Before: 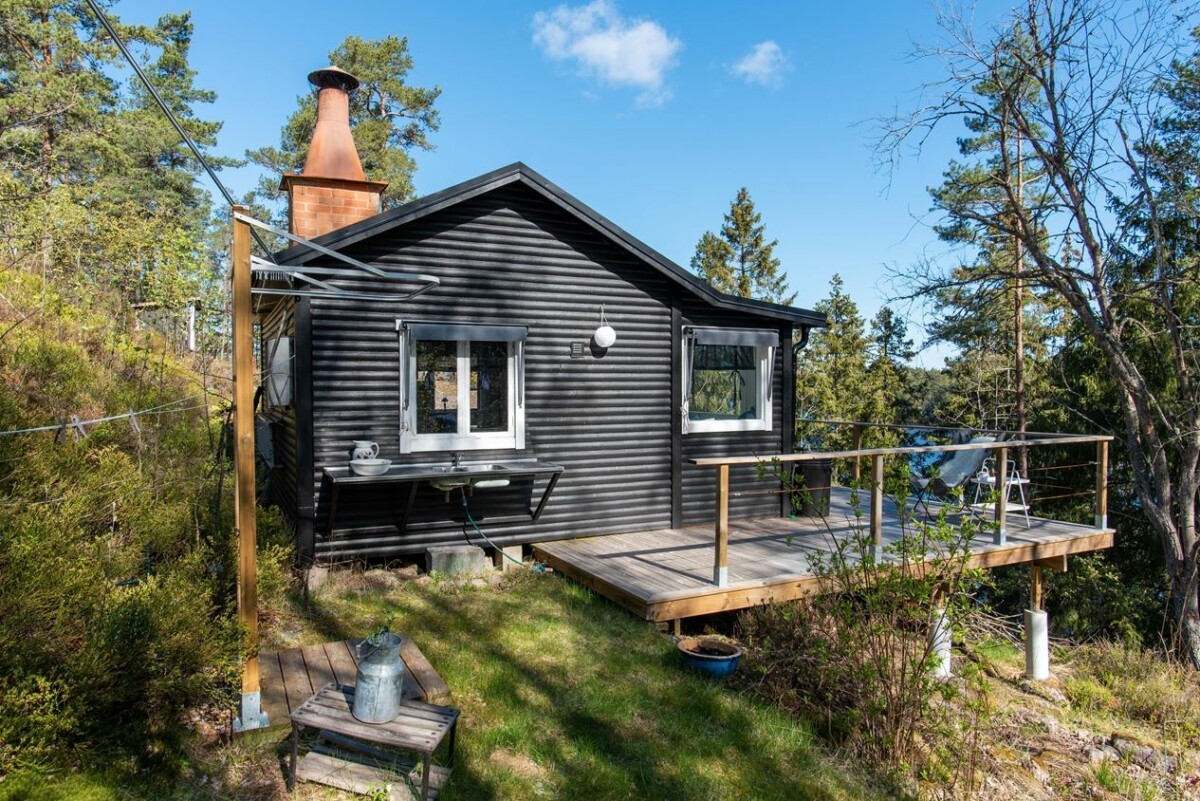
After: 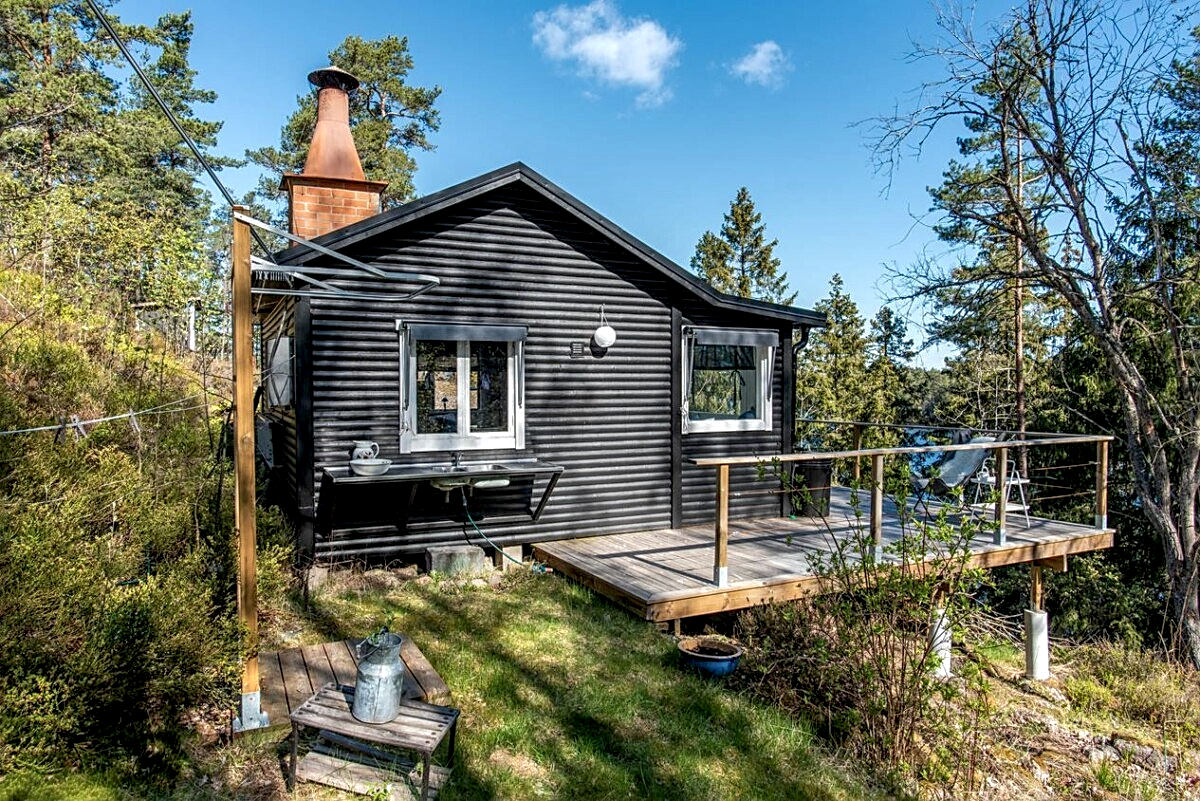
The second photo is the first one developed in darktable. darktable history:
shadows and highlights: on, module defaults
sharpen: on, module defaults
local contrast: detail 160%
